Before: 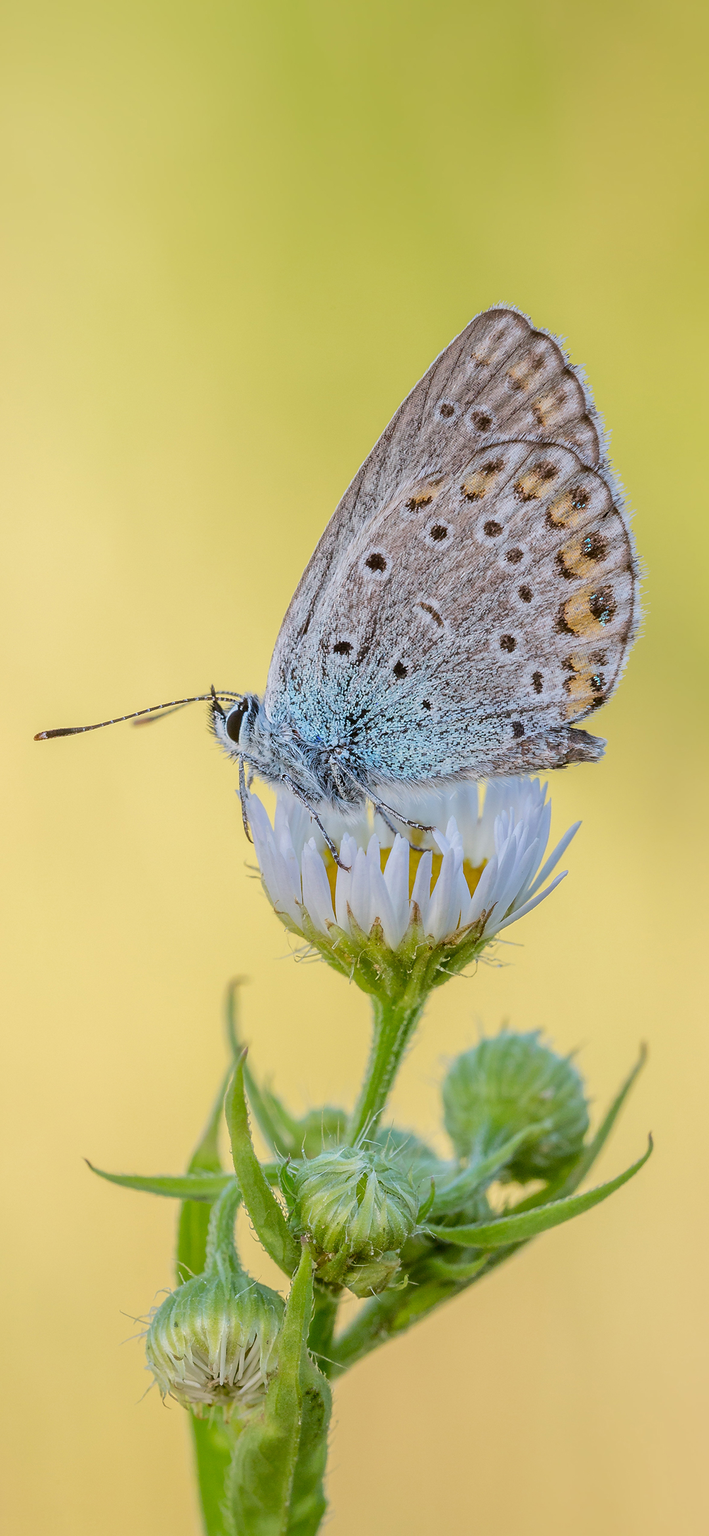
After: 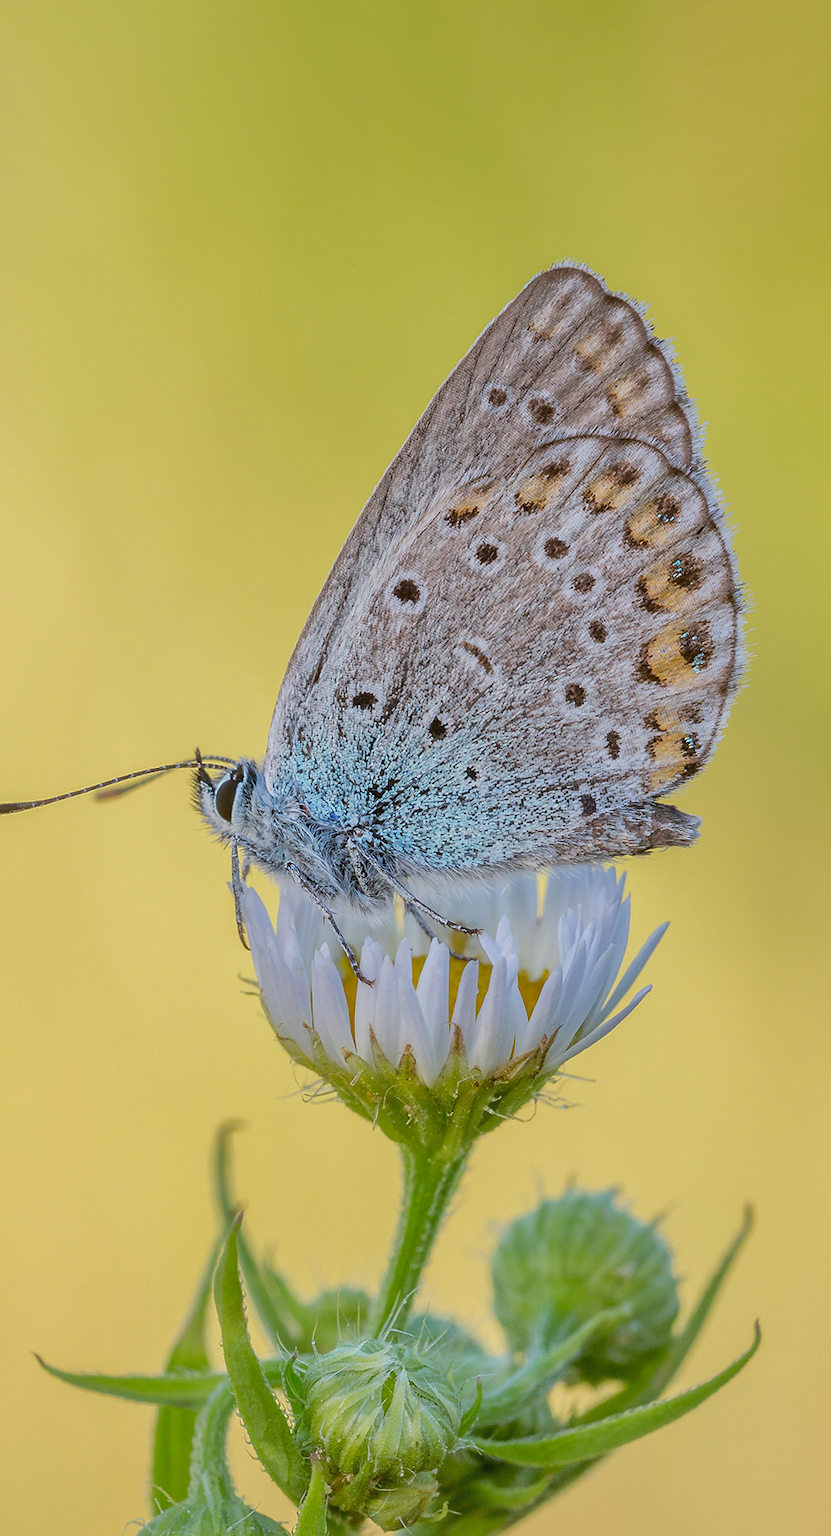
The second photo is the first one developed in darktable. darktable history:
shadows and highlights: on, module defaults
crop: left 8.229%, top 6.526%, bottom 15.212%
